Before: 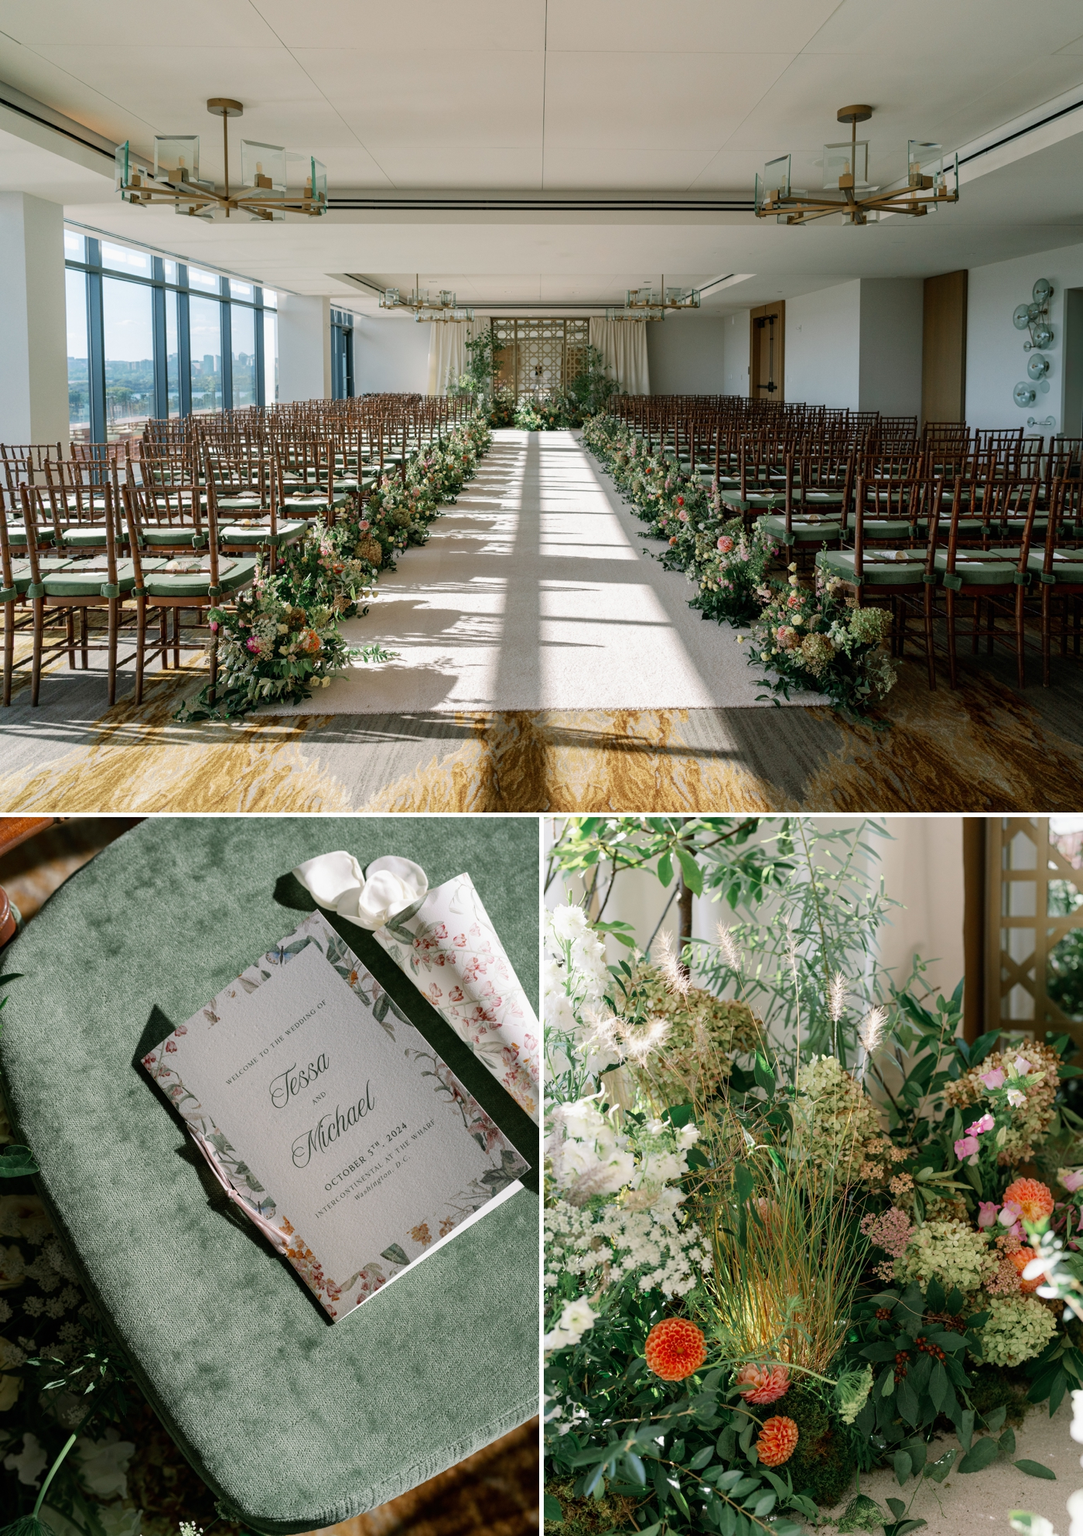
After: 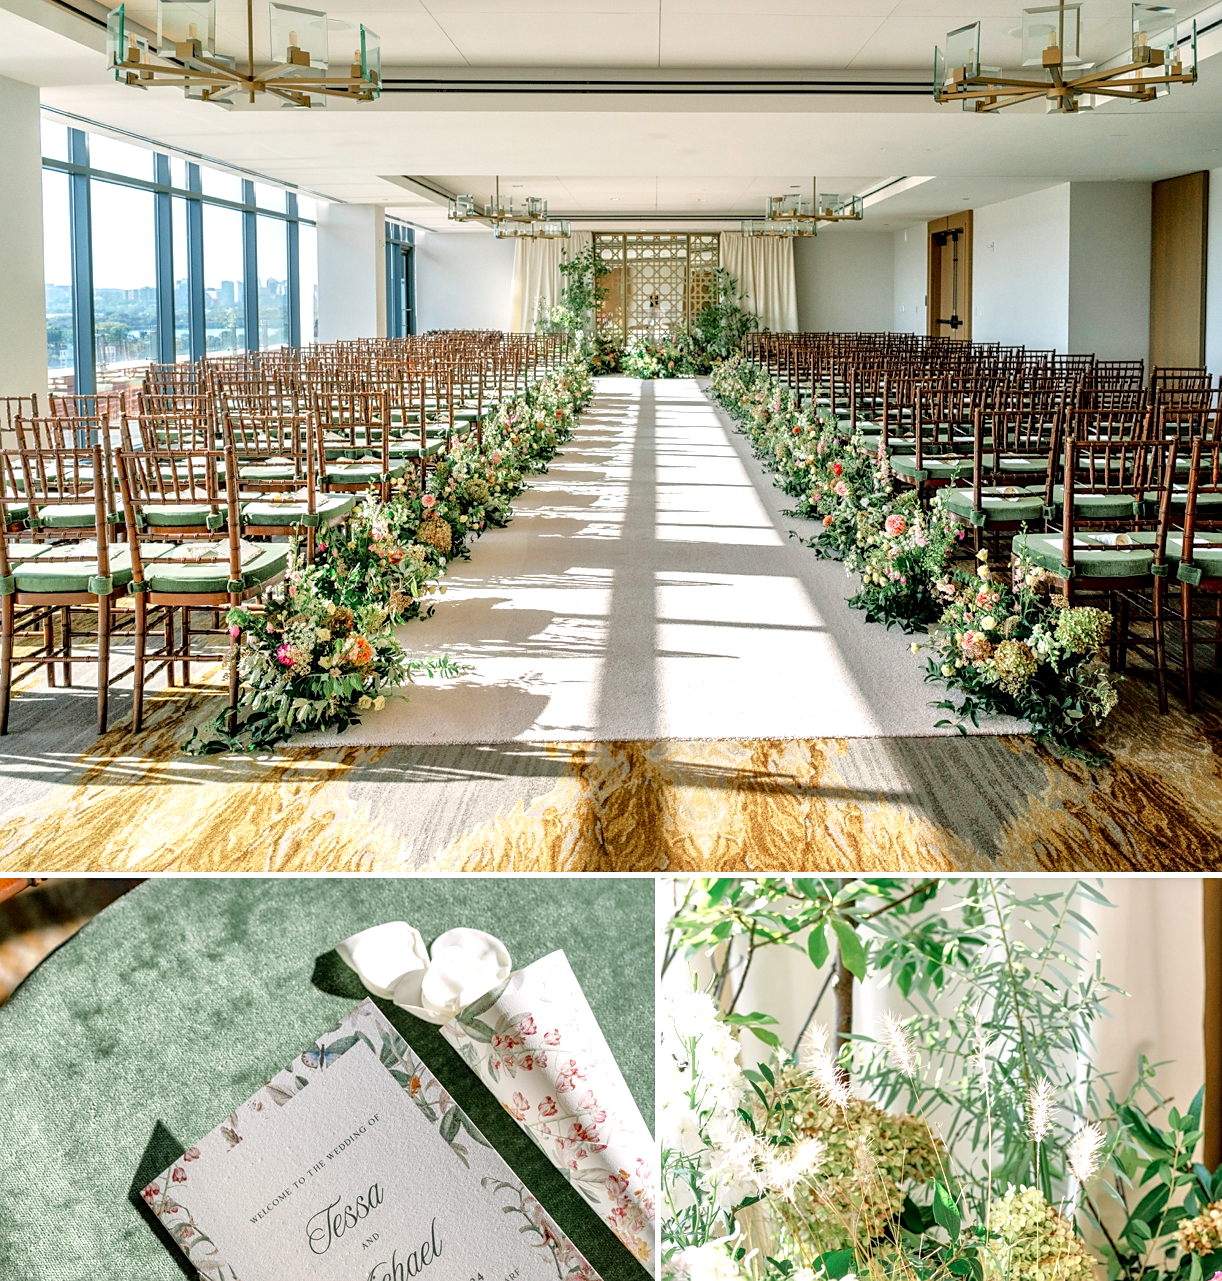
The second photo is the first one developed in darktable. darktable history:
crop: left 3.015%, top 8.969%, right 9.647%, bottom 26.457%
sharpen: radius 1.864, amount 0.398, threshold 1.271
tone equalizer: -7 EV 0.15 EV, -6 EV 0.6 EV, -5 EV 1.15 EV, -4 EV 1.33 EV, -3 EV 1.15 EV, -2 EV 0.6 EV, -1 EV 0.15 EV, mask exposure compensation -0.5 EV
local contrast: detail 144%
levels: levels [0, 0.435, 0.917]
